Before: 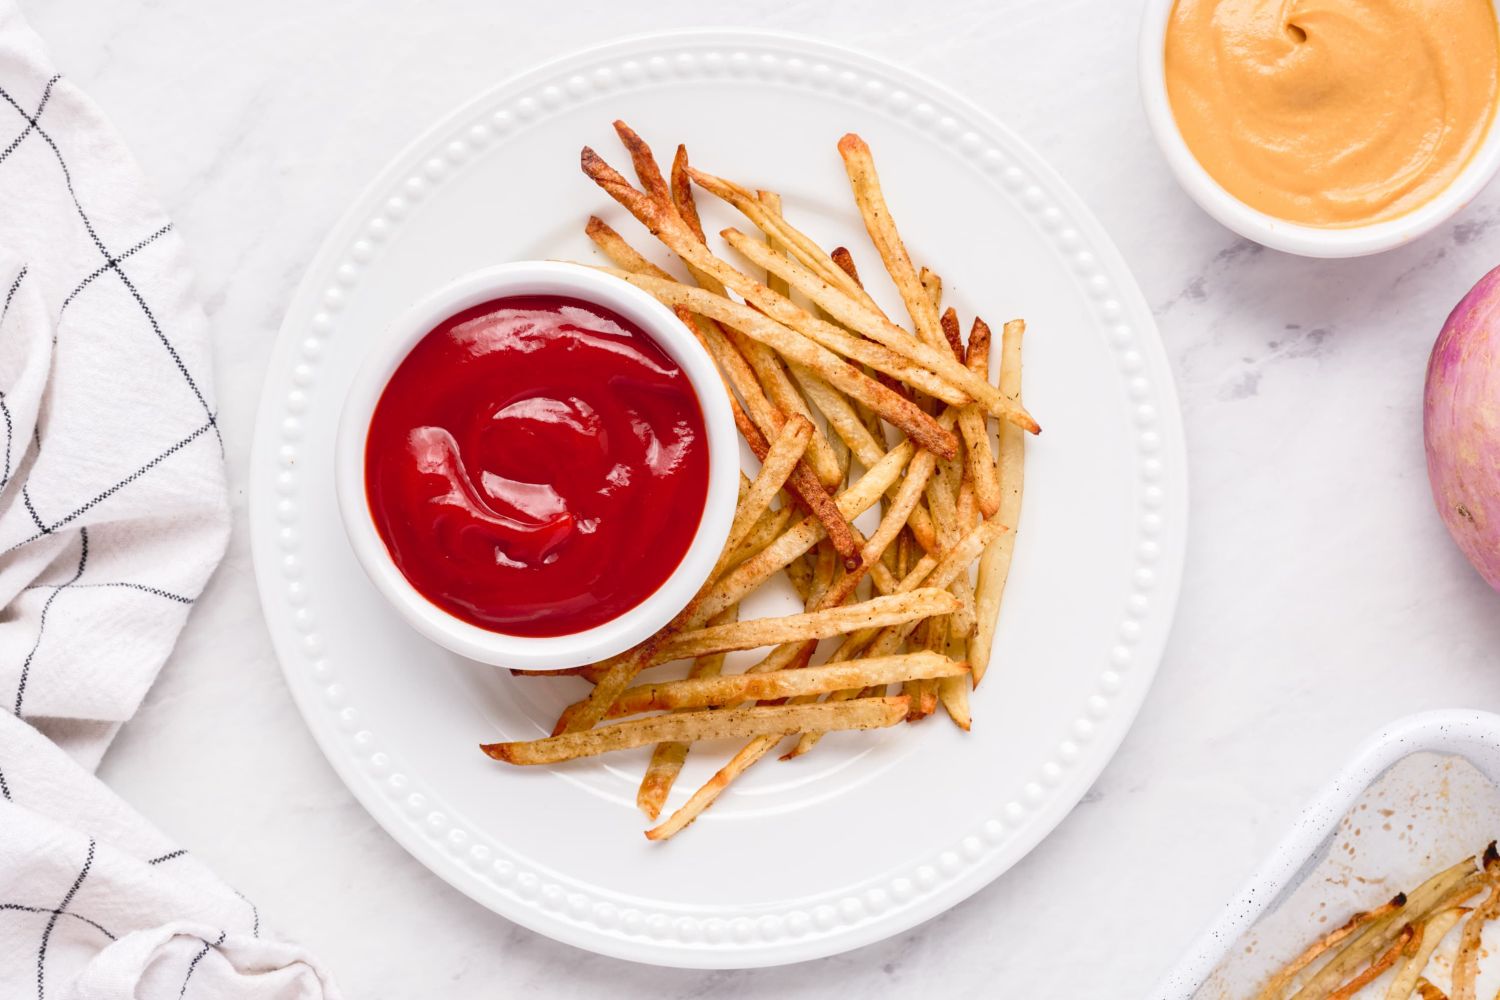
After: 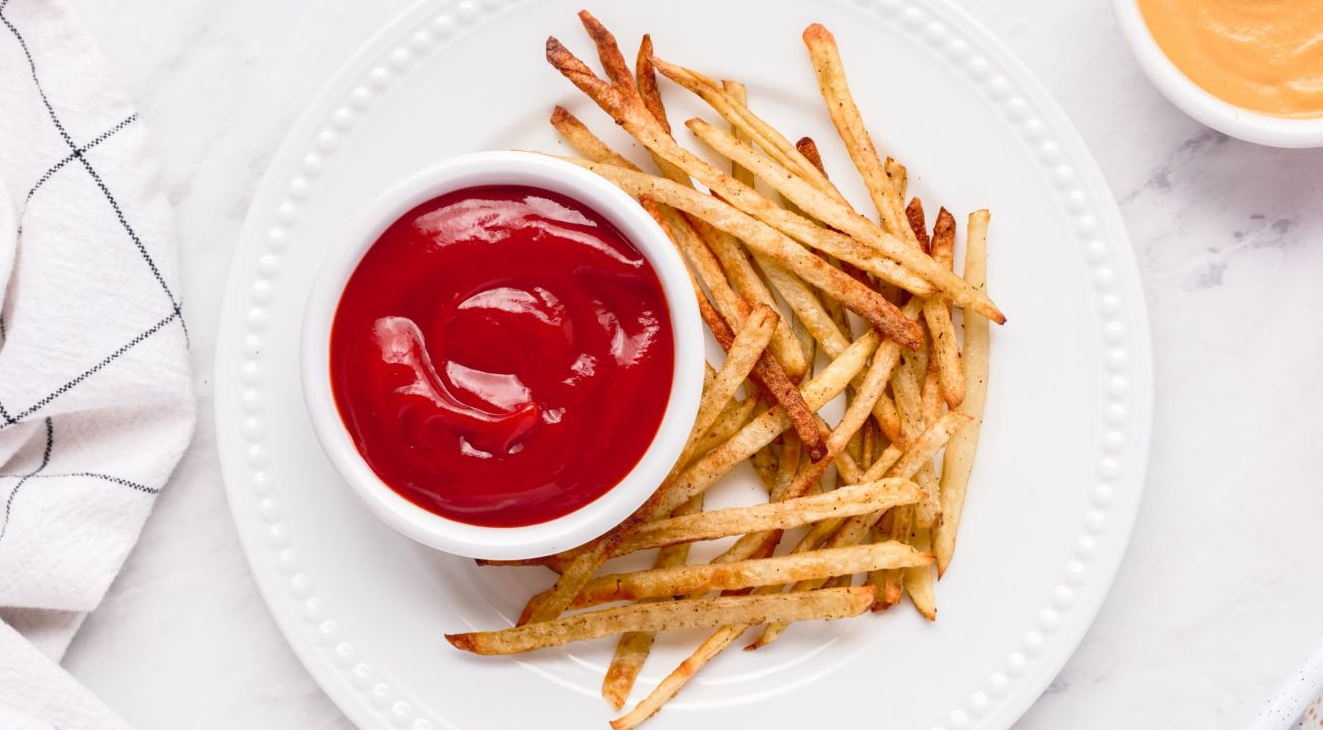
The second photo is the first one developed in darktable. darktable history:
crop and rotate: left 2.366%, top 11.035%, right 9.428%, bottom 15.883%
